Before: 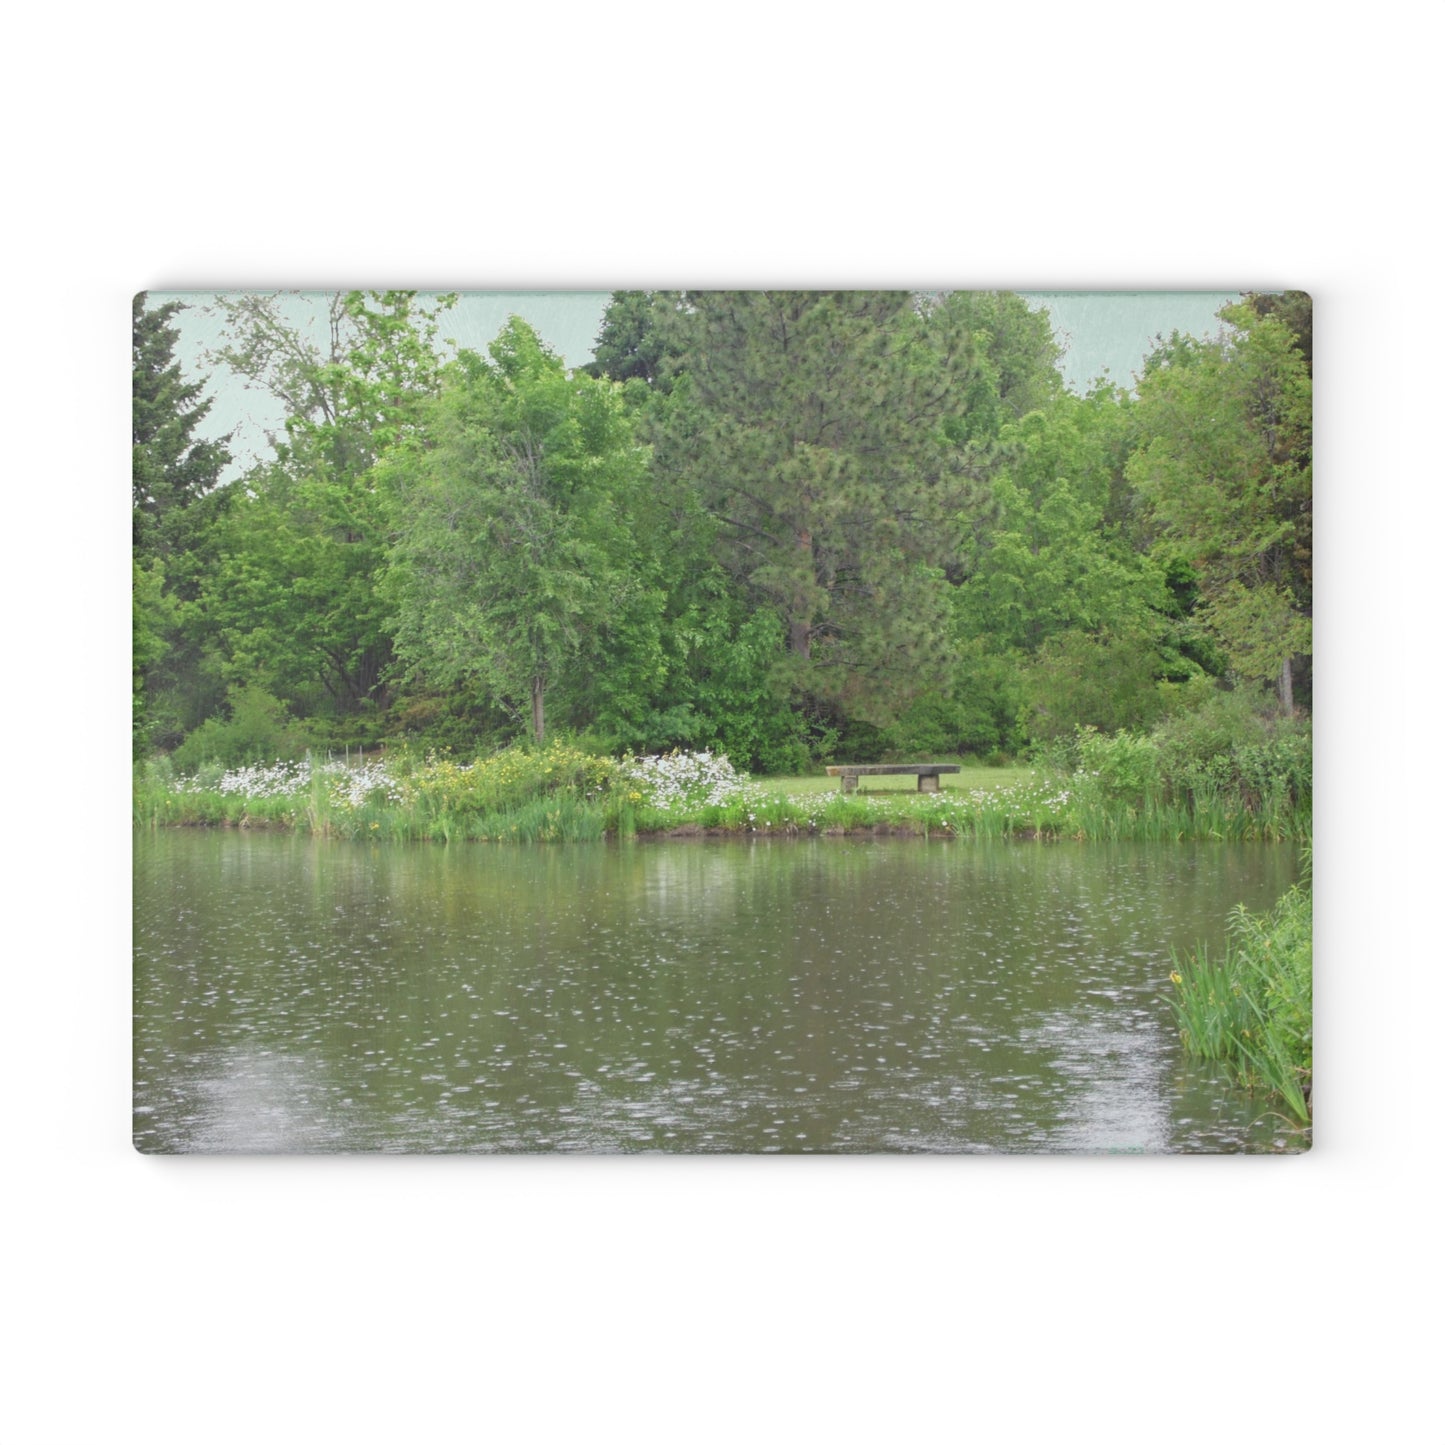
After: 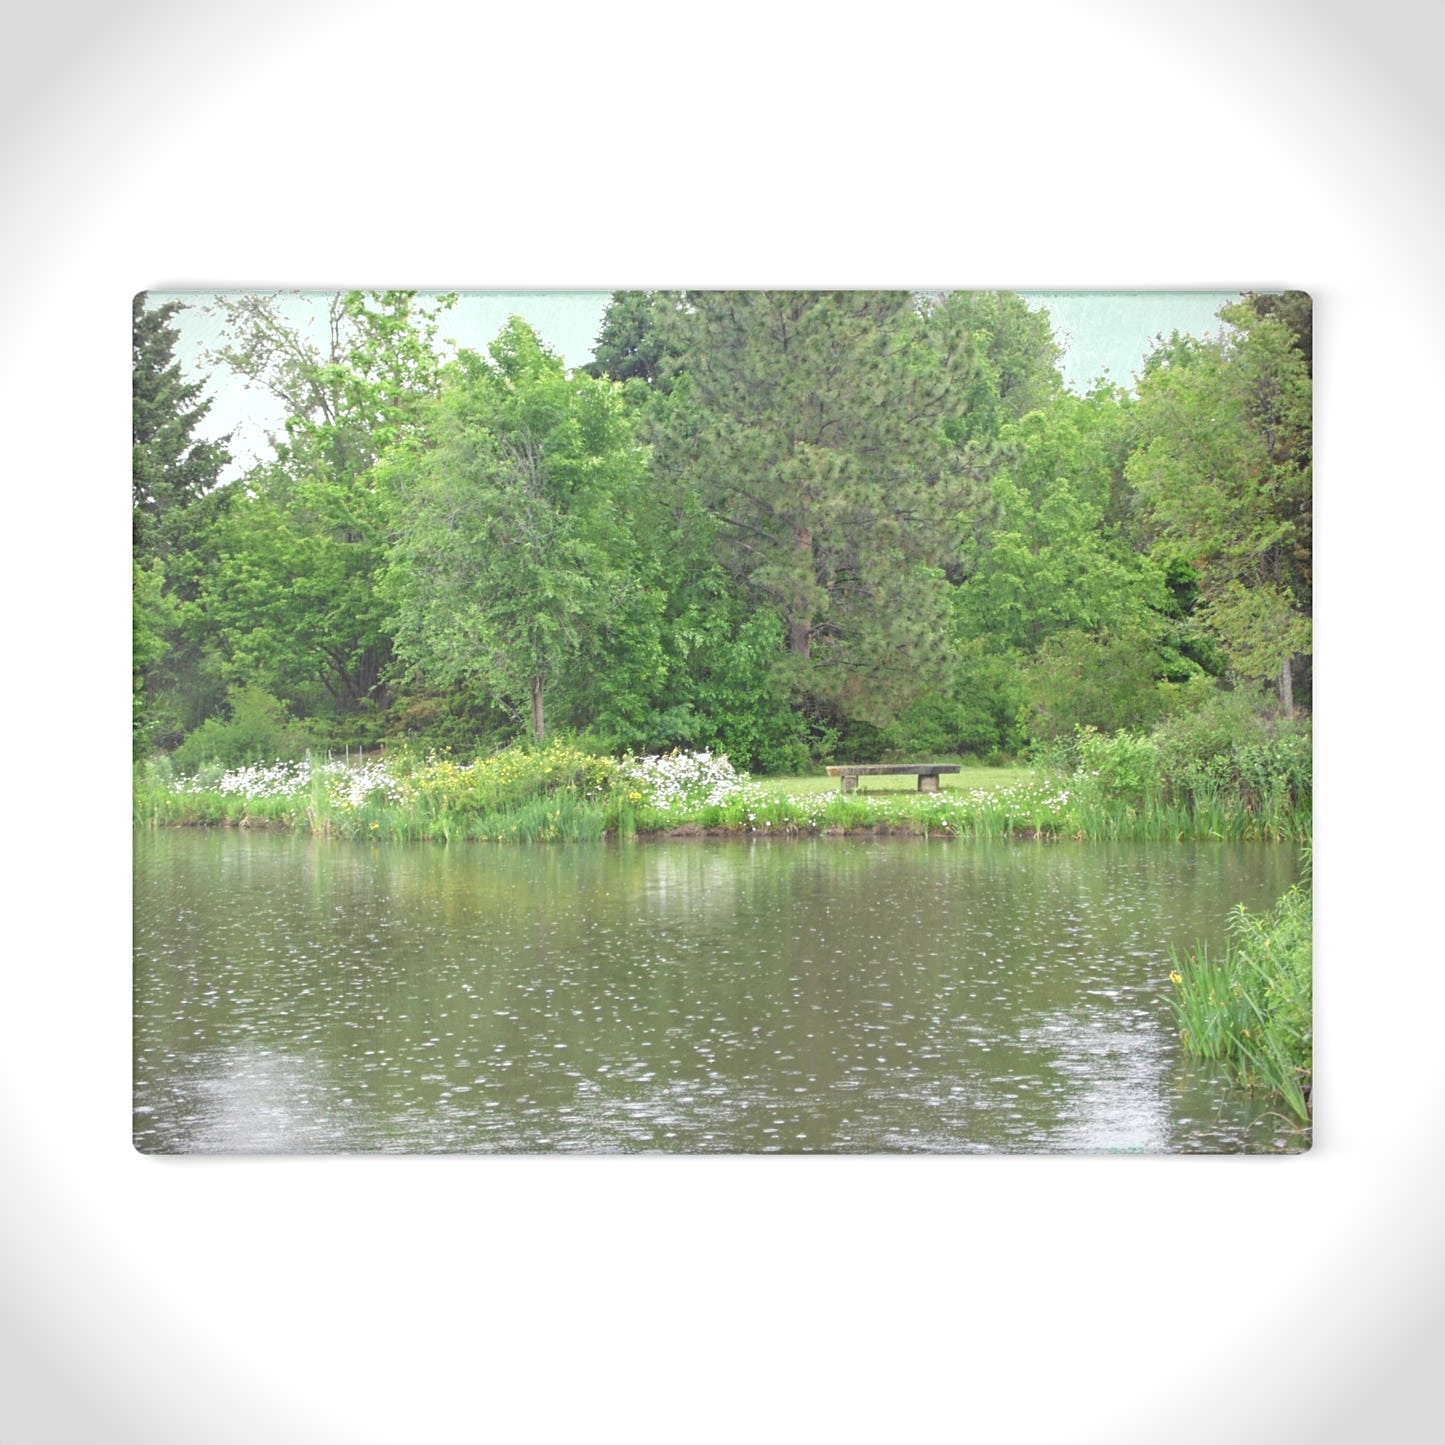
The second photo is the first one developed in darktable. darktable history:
vignetting: automatic ratio true, unbound false
sharpen: amount 0.218
exposure: black level correction 0.001, exposure 0.499 EV, compensate highlight preservation false
